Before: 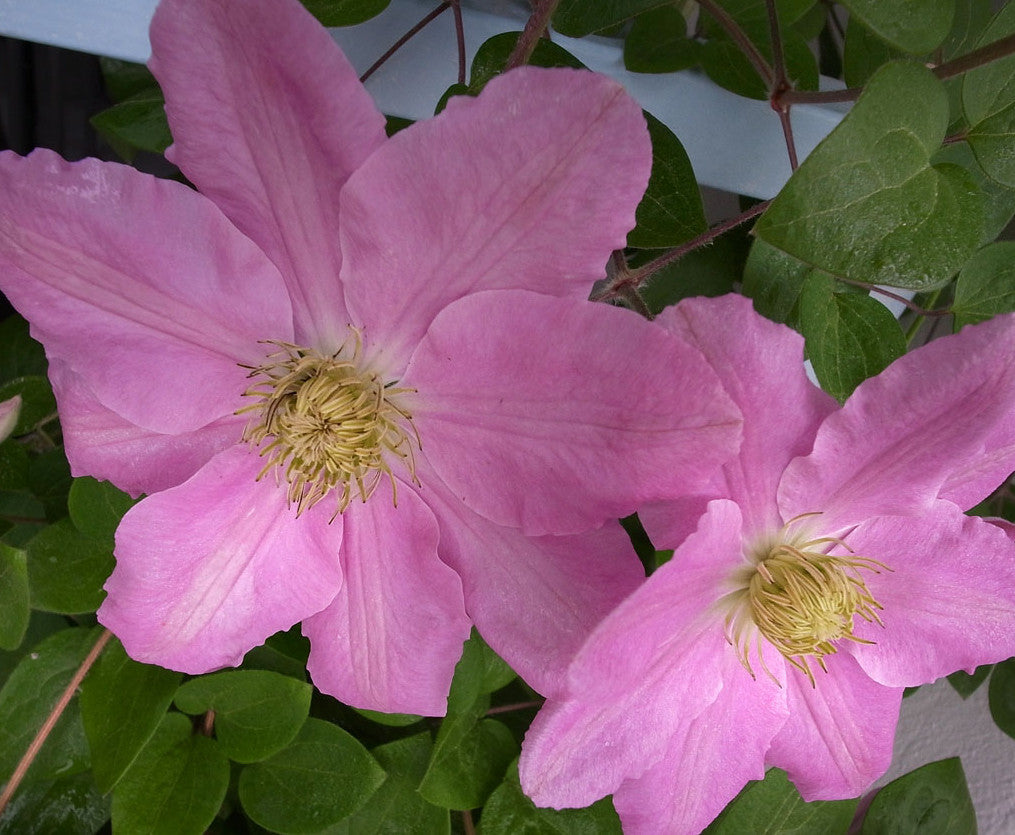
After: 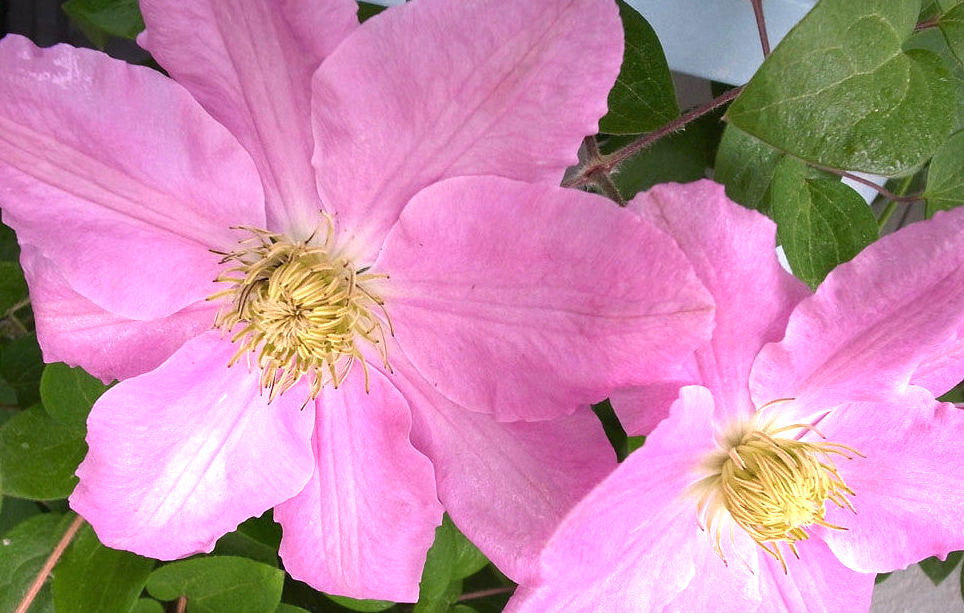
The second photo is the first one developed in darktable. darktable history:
crop and rotate: left 2.784%, top 13.706%, right 2.217%, bottom 12.807%
exposure: black level correction 0, exposure 1 EV, compensate highlight preservation false
